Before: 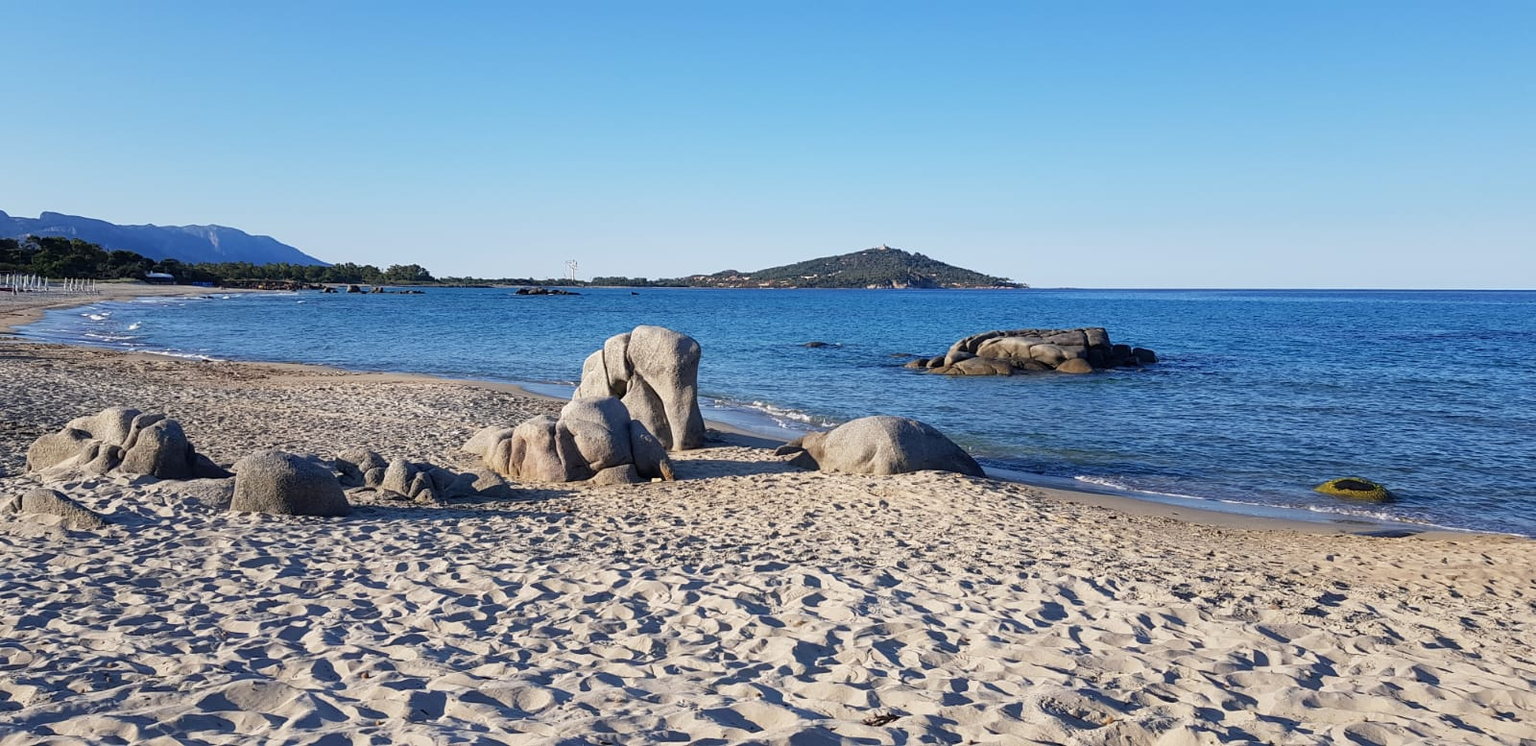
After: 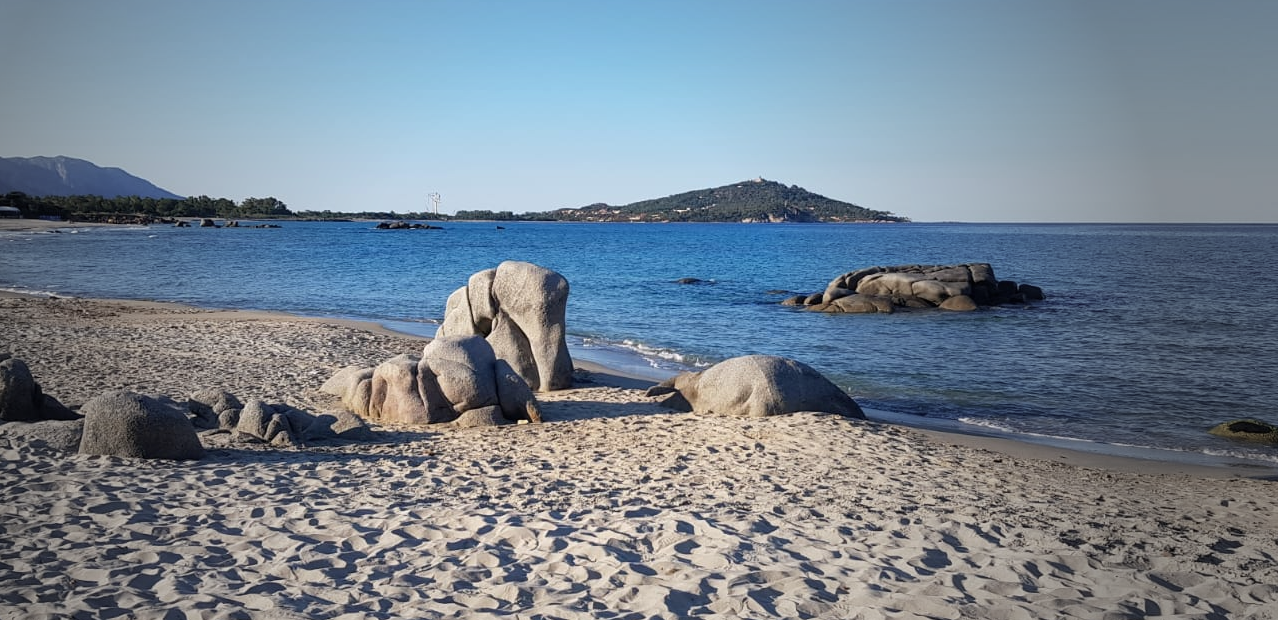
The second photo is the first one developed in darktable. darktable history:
crop and rotate: left 10.071%, top 10.071%, right 10.02%, bottom 10.02%
vignetting: fall-off start 33.76%, fall-off radius 64.94%, brightness -0.575, center (-0.12, -0.002), width/height ratio 0.959
